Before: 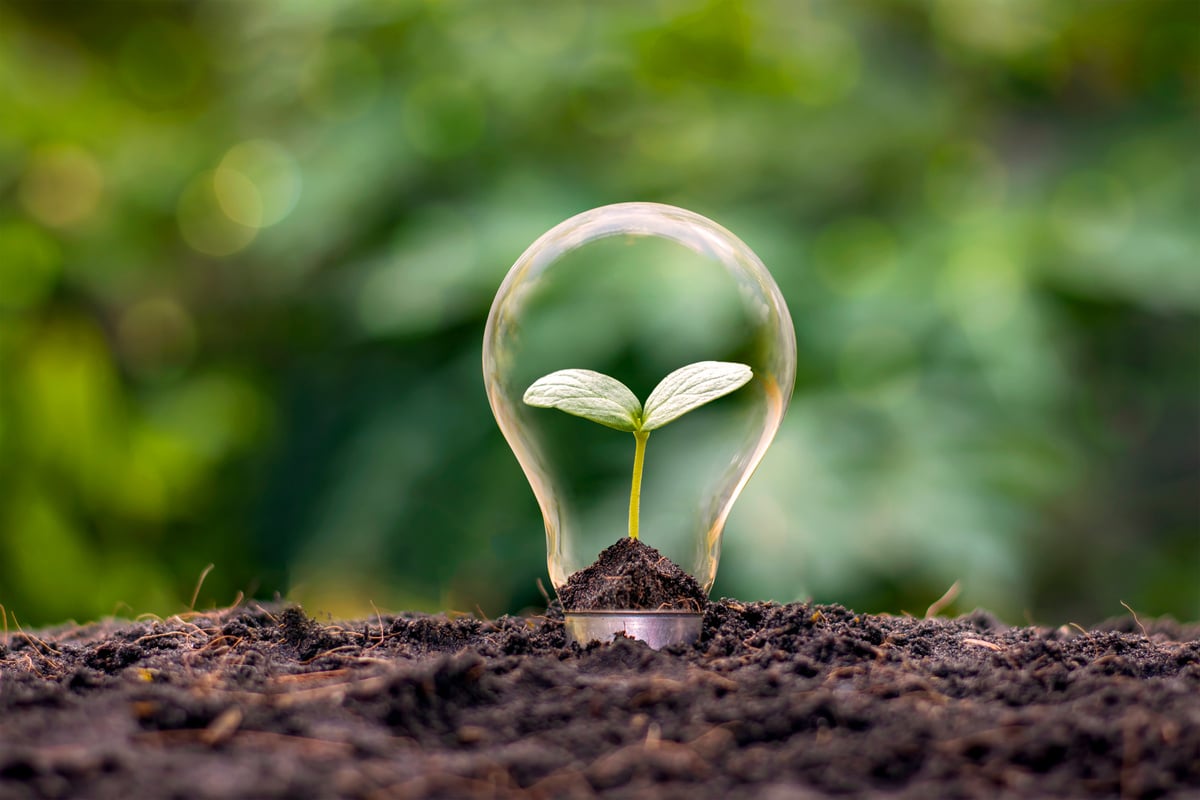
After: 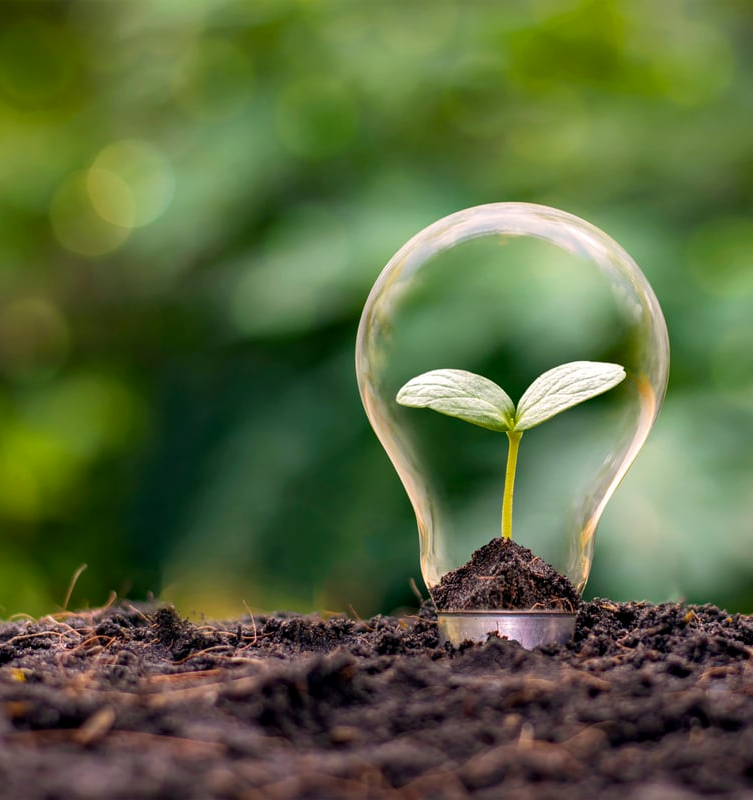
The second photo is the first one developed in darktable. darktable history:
crop: left 10.644%, right 26.528%
exposure: black level correction 0.001, compensate highlight preservation false
